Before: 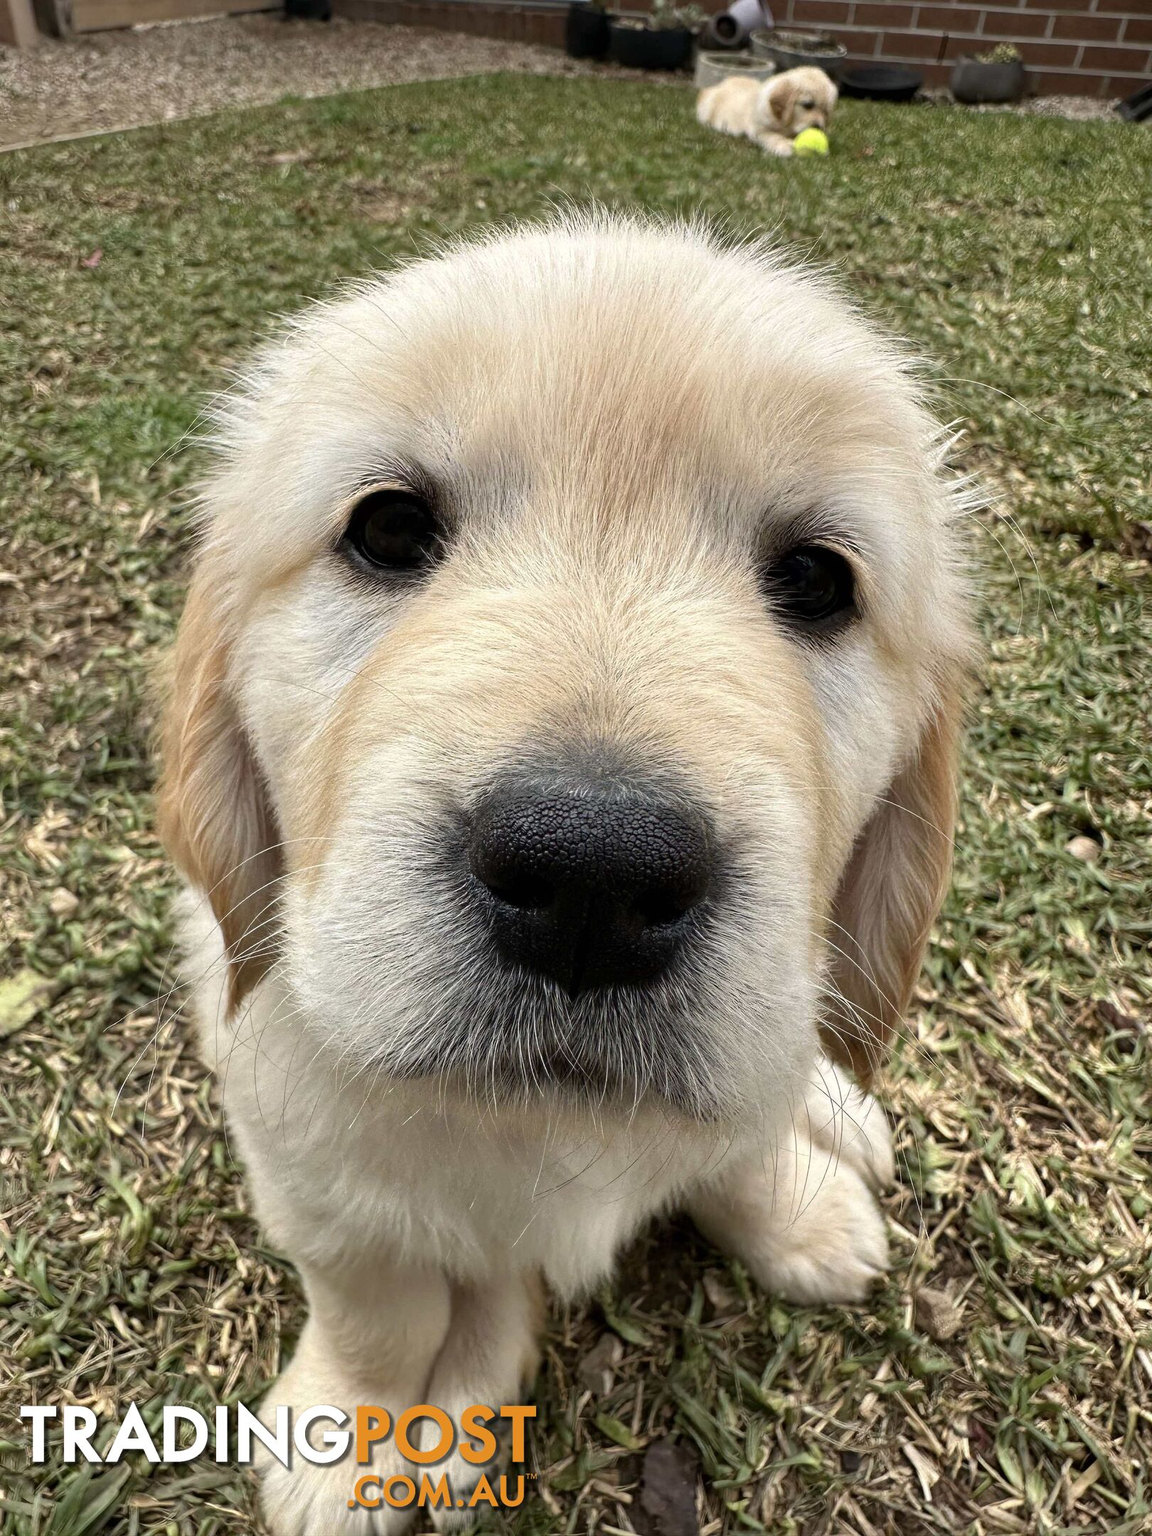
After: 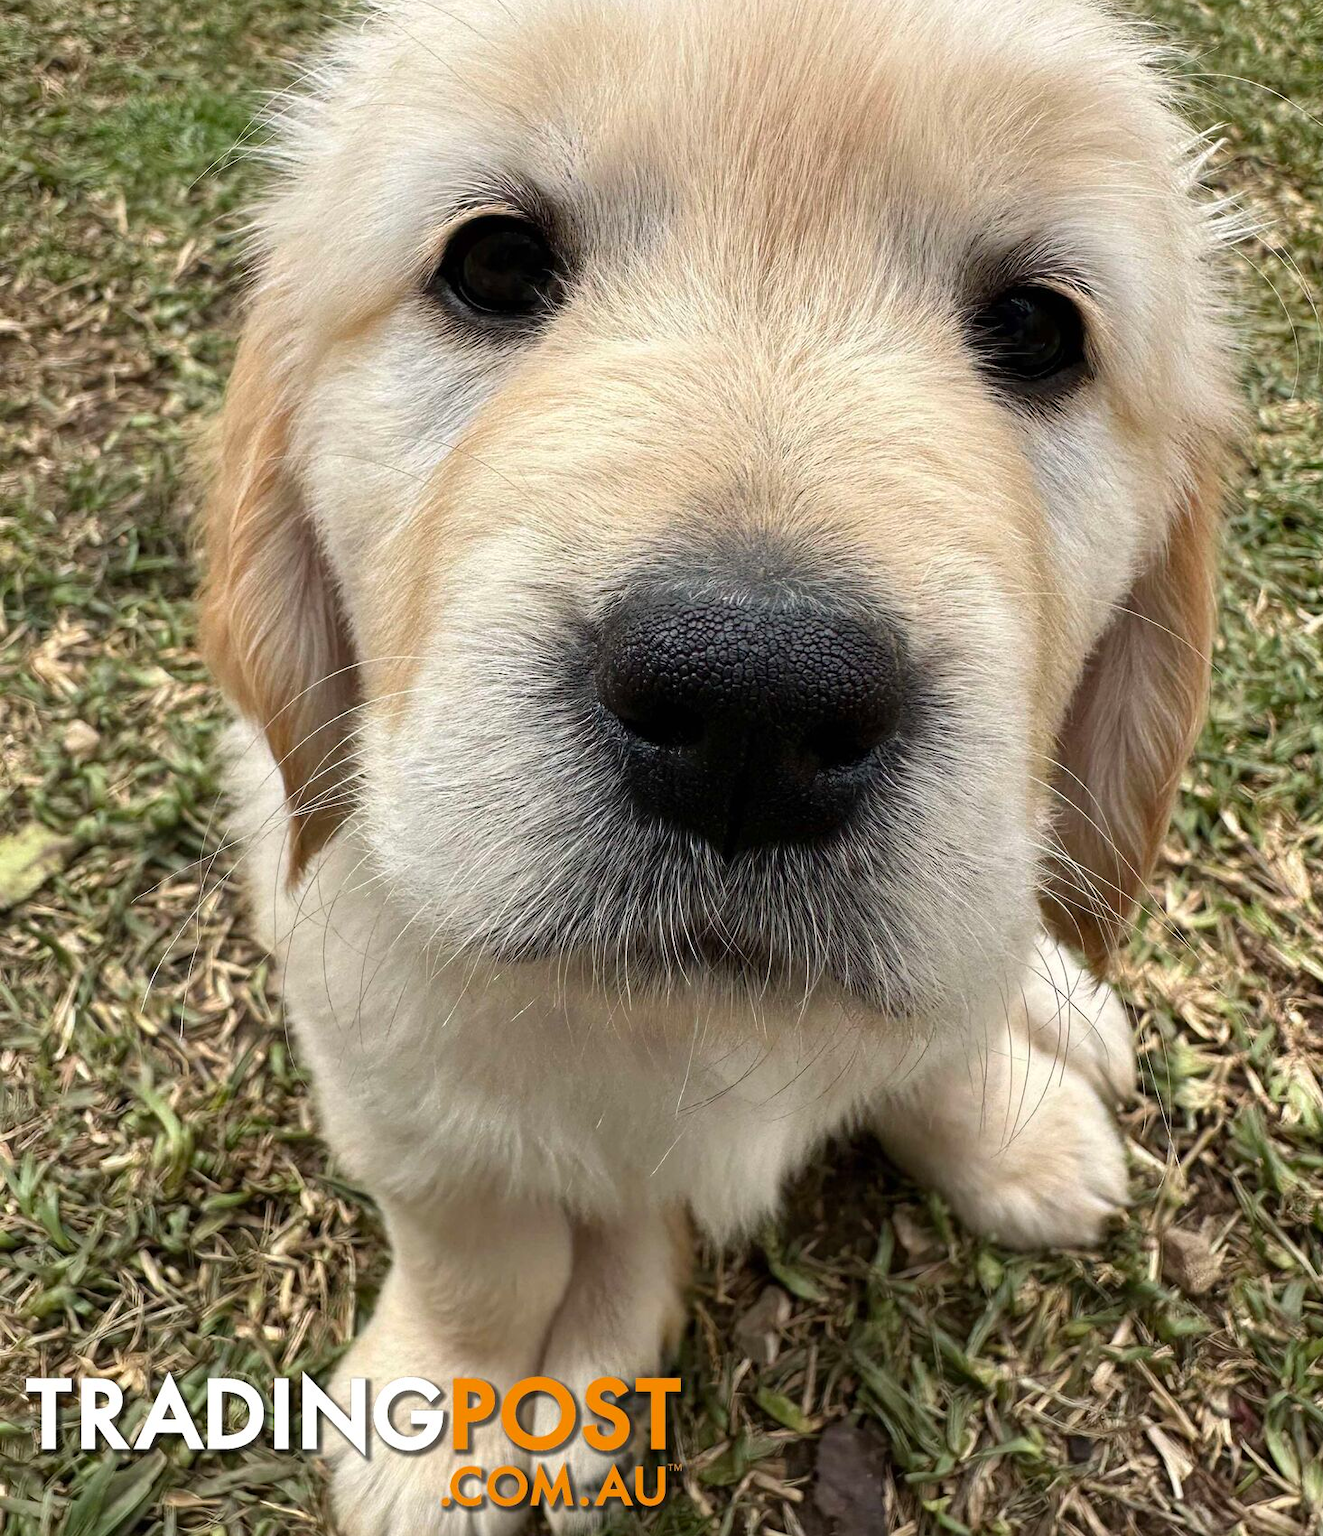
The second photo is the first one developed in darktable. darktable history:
crop: top 20.923%, right 9.466%, bottom 0.301%
